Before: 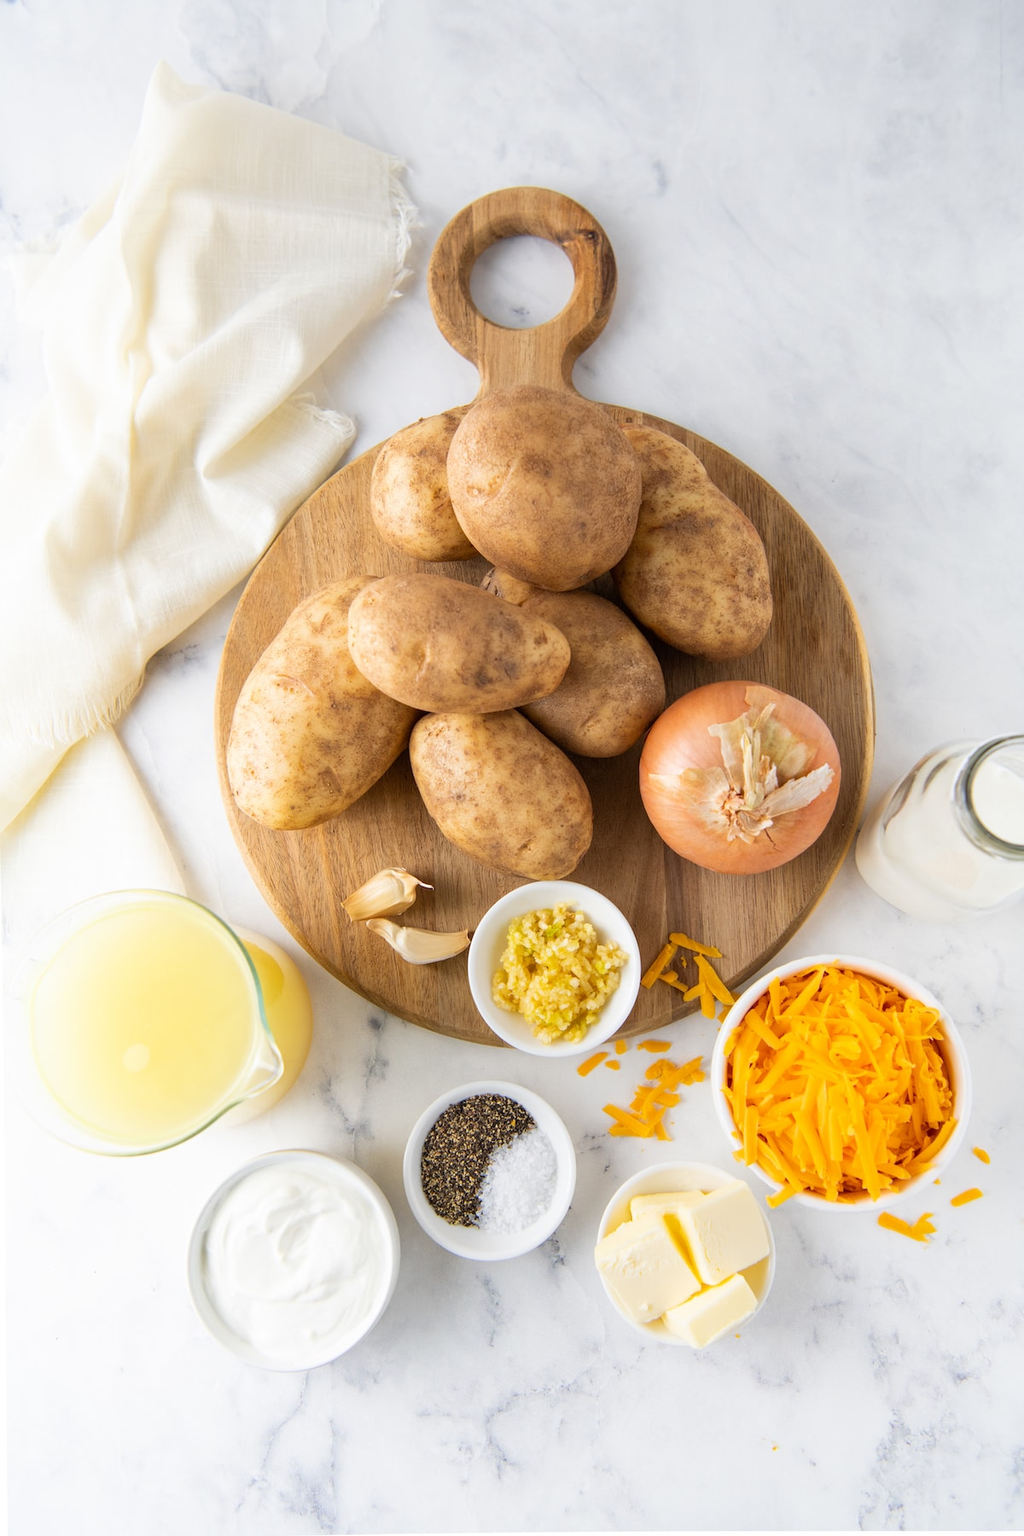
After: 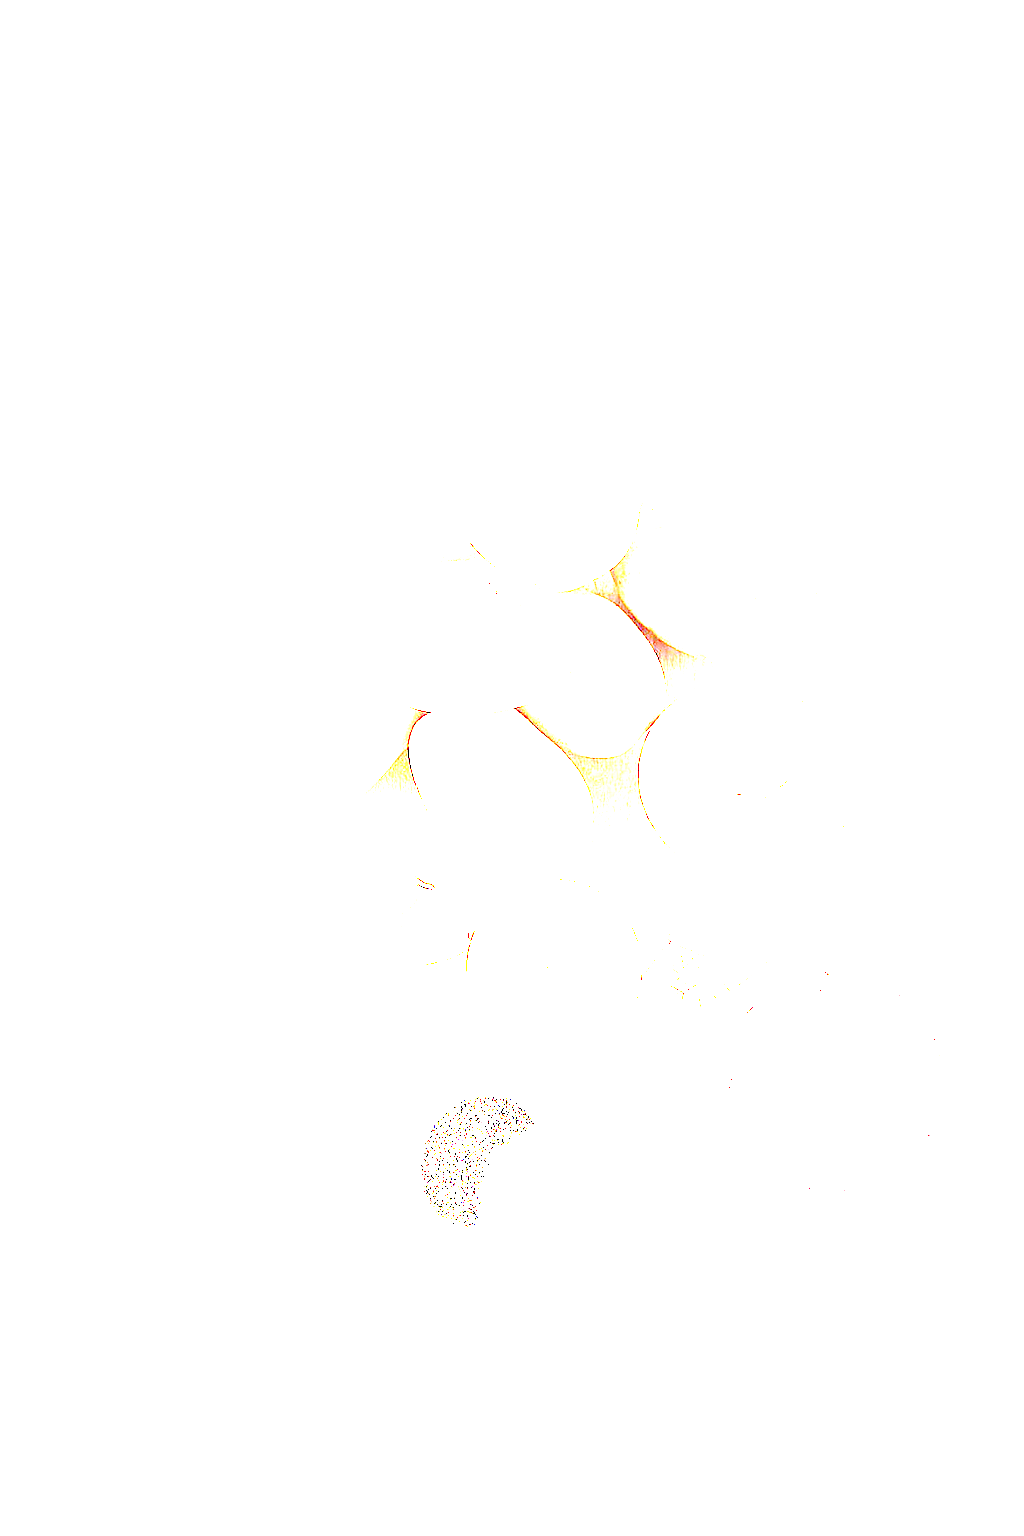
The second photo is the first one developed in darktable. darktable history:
exposure: exposure 8 EV, compensate highlight preservation false
color calibration: illuminant F (fluorescent), F source F9 (Cool White Deluxe 4150 K) – high CRI, x 0.374, y 0.373, temperature 4158.34 K
